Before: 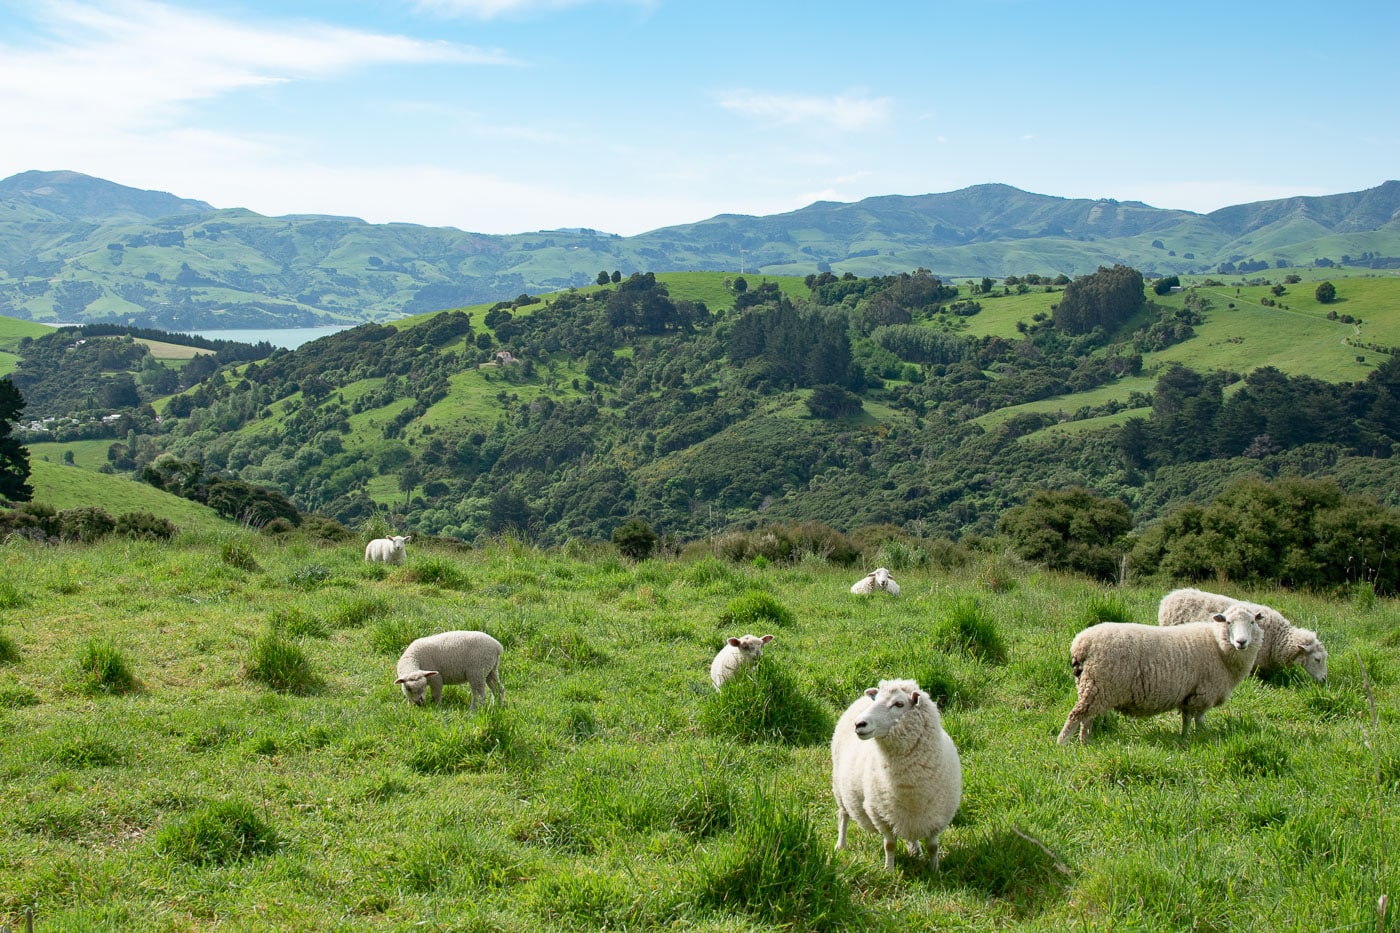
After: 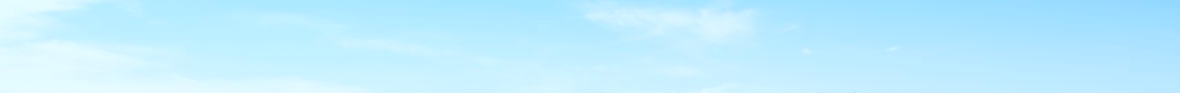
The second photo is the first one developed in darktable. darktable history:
crop and rotate: left 9.644%, top 9.491%, right 6.021%, bottom 80.509%
color calibration: illuminant custom, x 0.368, y 0.373, temperature 4330.32 K
